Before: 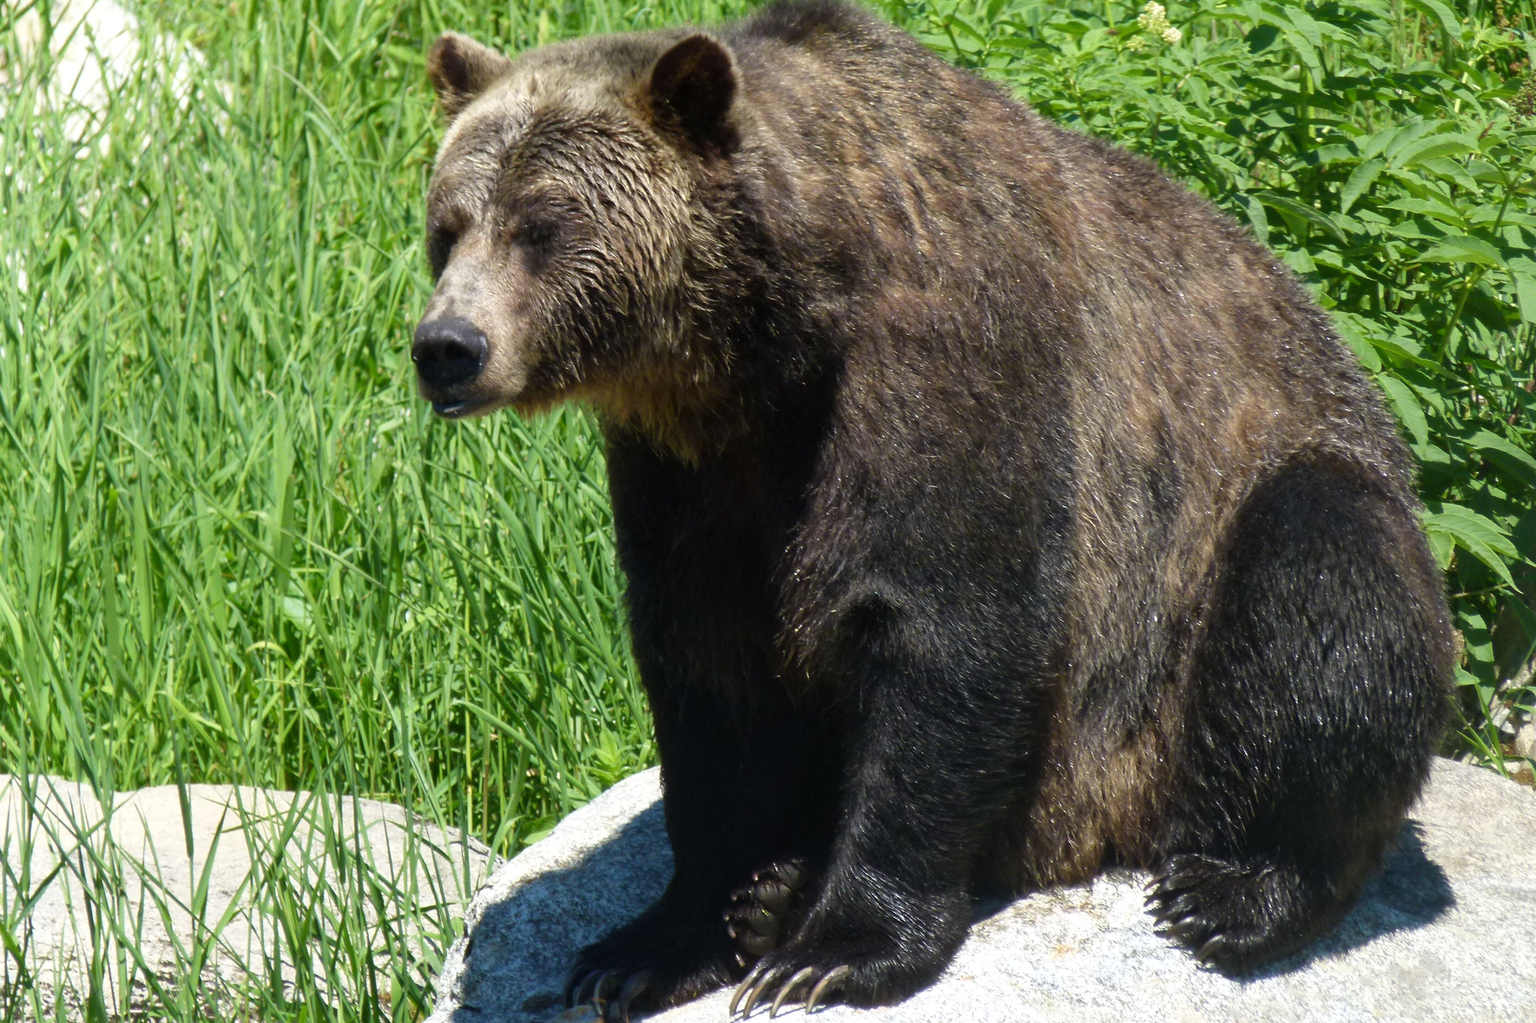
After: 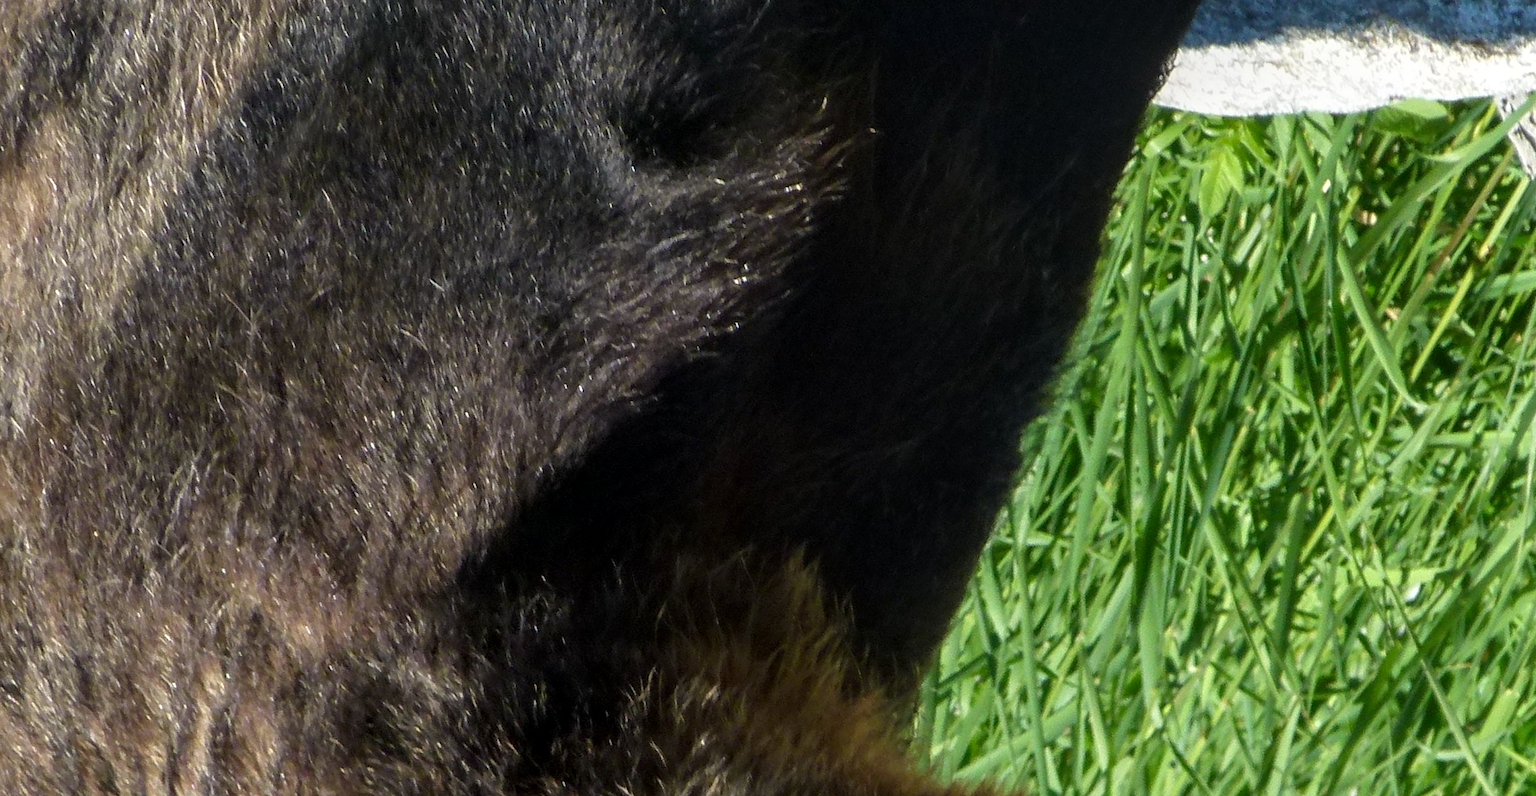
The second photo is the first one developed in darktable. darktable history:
local contrast: on, module defaults
crop and rotate: angle 148.68°, left 9.097%, top 15.666%, right 4.533%, bottom 17.015%
